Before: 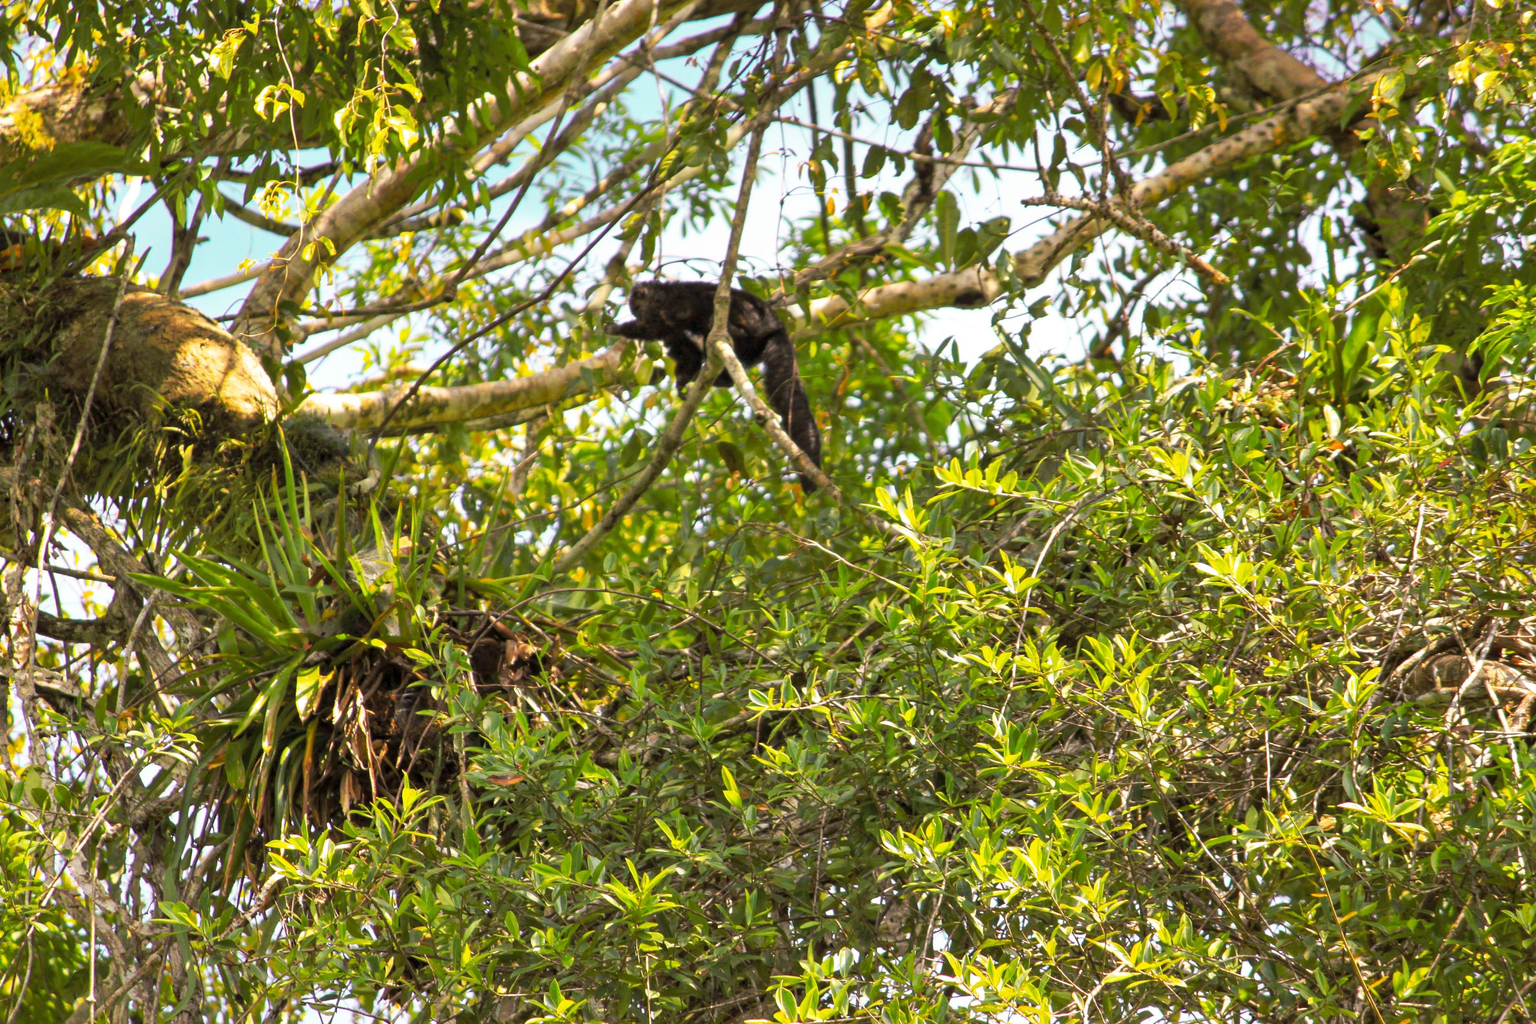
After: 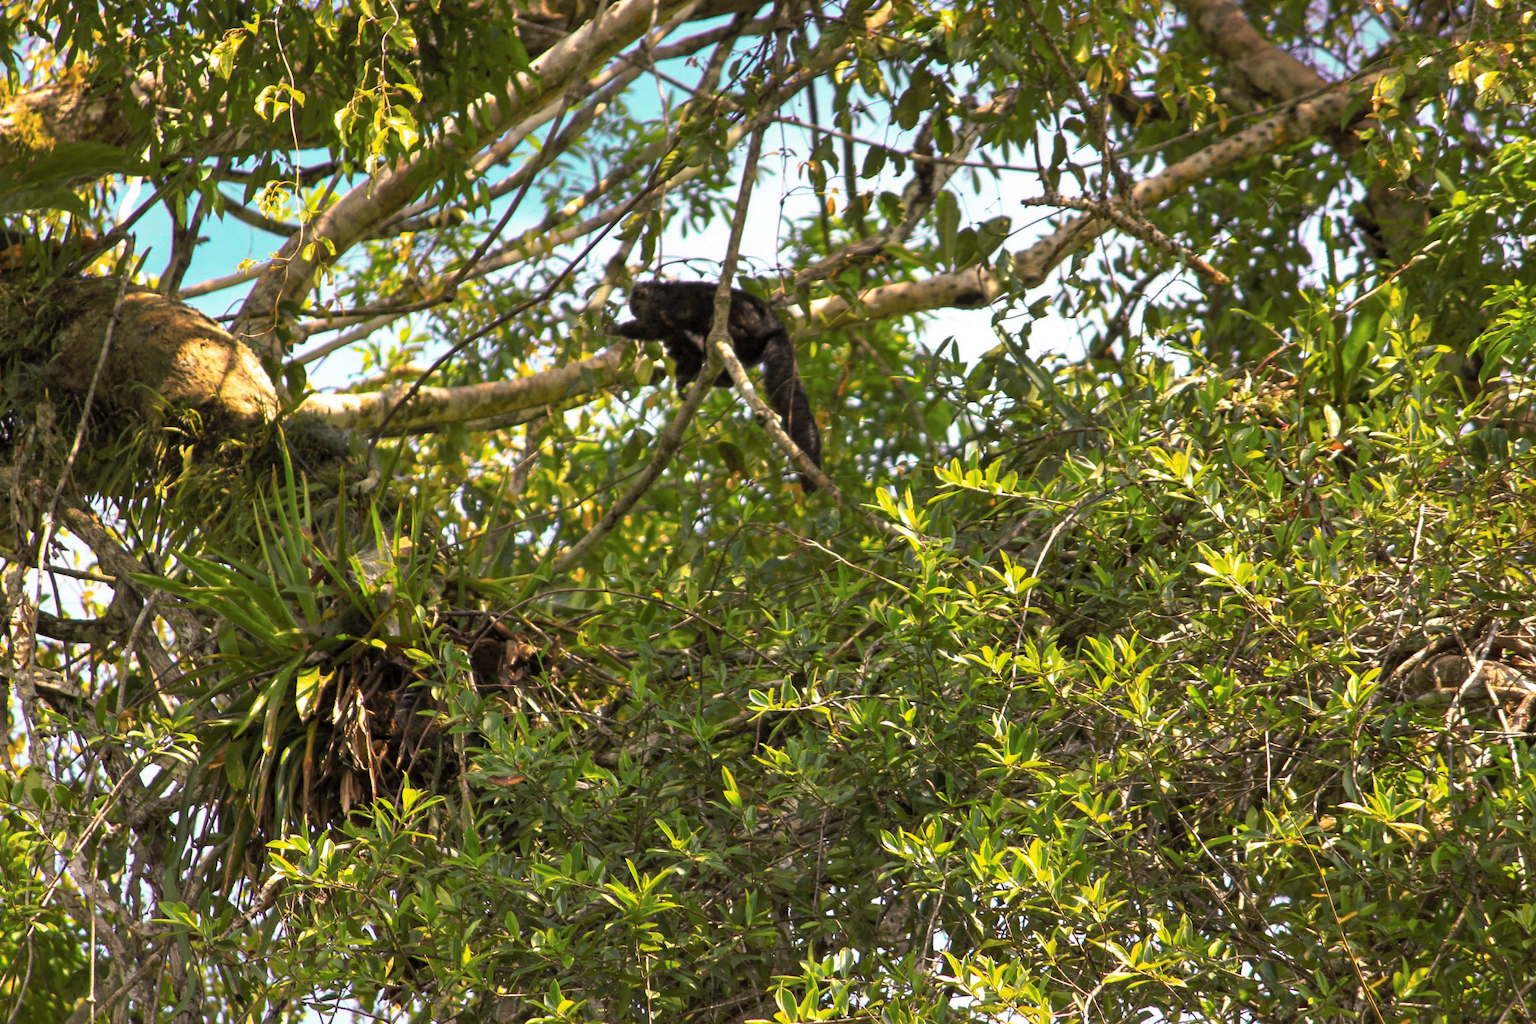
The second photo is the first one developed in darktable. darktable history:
base curve: curves: ch0 [(0, 0) (0.595, 0.418) (1, 1)], preserve colors none
color zones: curves: ch0 [(0, 0.5) (0.143, 0.52) (0.286, 0.5) (0.429, 0.5) (0.571, 0.5) (0.714, 0.5) (0.857, 0.5) (1, 0.5)]; ch1 [(0, 0.489) (0.155, 0.45) (0.286, 0.466) (0.429, 0.5) (0.571, 0.5) (0.714, 0.5) (0.857, 0.5) (1, 0.489)]
